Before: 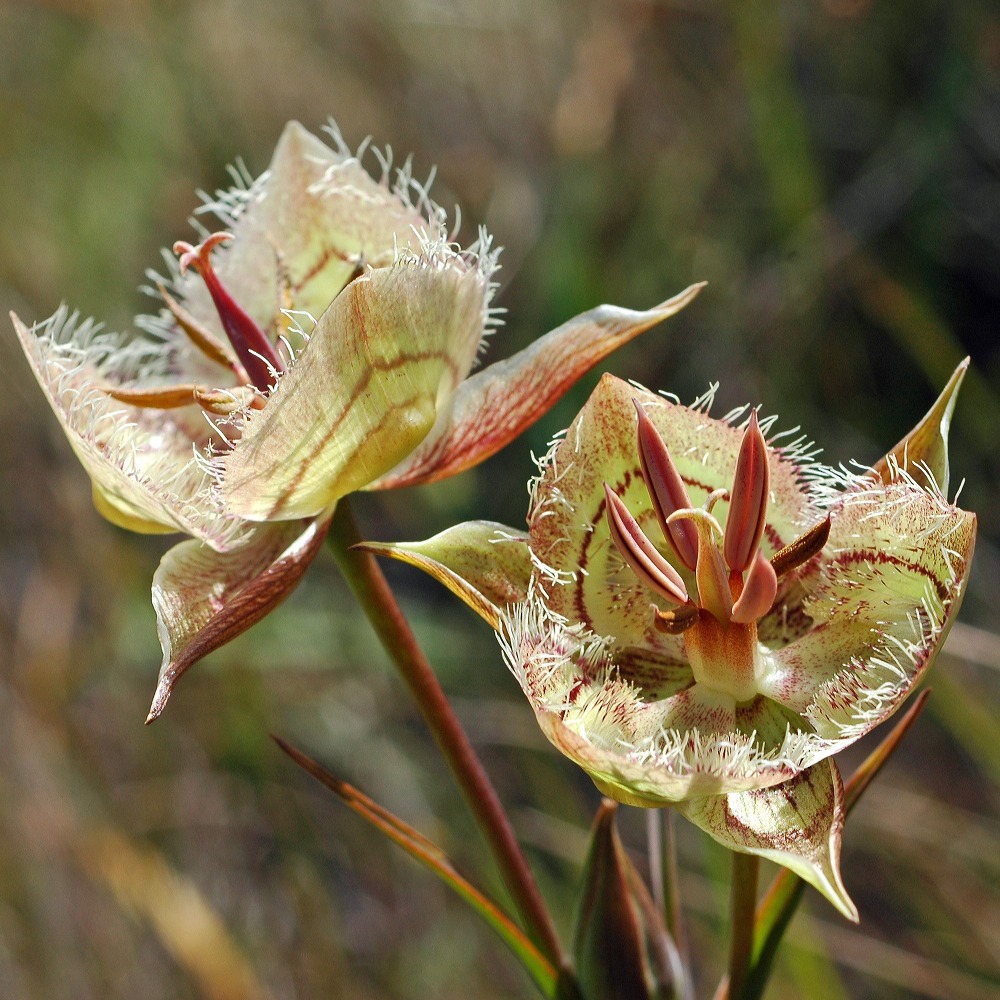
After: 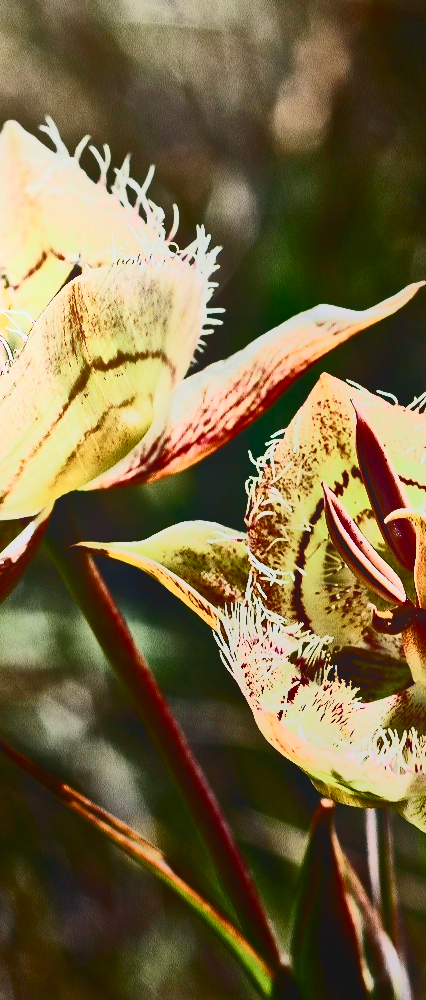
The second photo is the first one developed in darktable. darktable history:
crop: left 28.265%, right 29.108%
contrast brightness saturation: contrast 0.913, brightness 0.194
tone equalizer: on, module defaults
exposure: exposure -0.113 EV, compensate exposure bias true, compensate highlight preservation false
contrast equalizer: y [[0.6 ×6], [0.55 ×6], [0 ×6], [0 ×6], [0 ×6]]
local contrast: detail 69%
color balance rgb: highlights gain › luminance 7.468%, highlights gain › chroma 0.908%, highlights gain › hue 48.76°, perceptual saturation grading › global saturation 0.535%, perceptual saturation grading › highlights -15.722%, perceptual saturation grading › shadows 24.817%, global vibrance 20%
